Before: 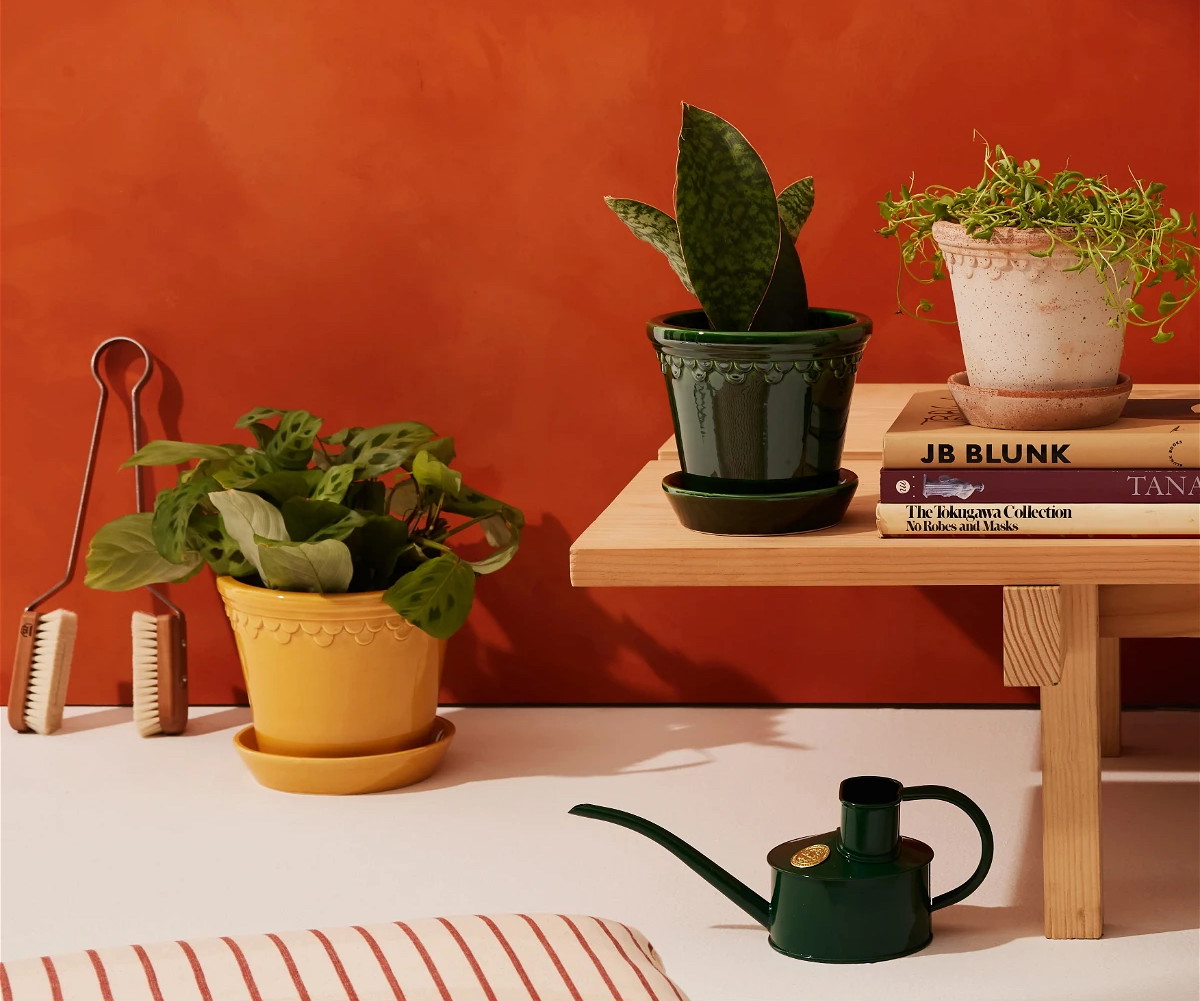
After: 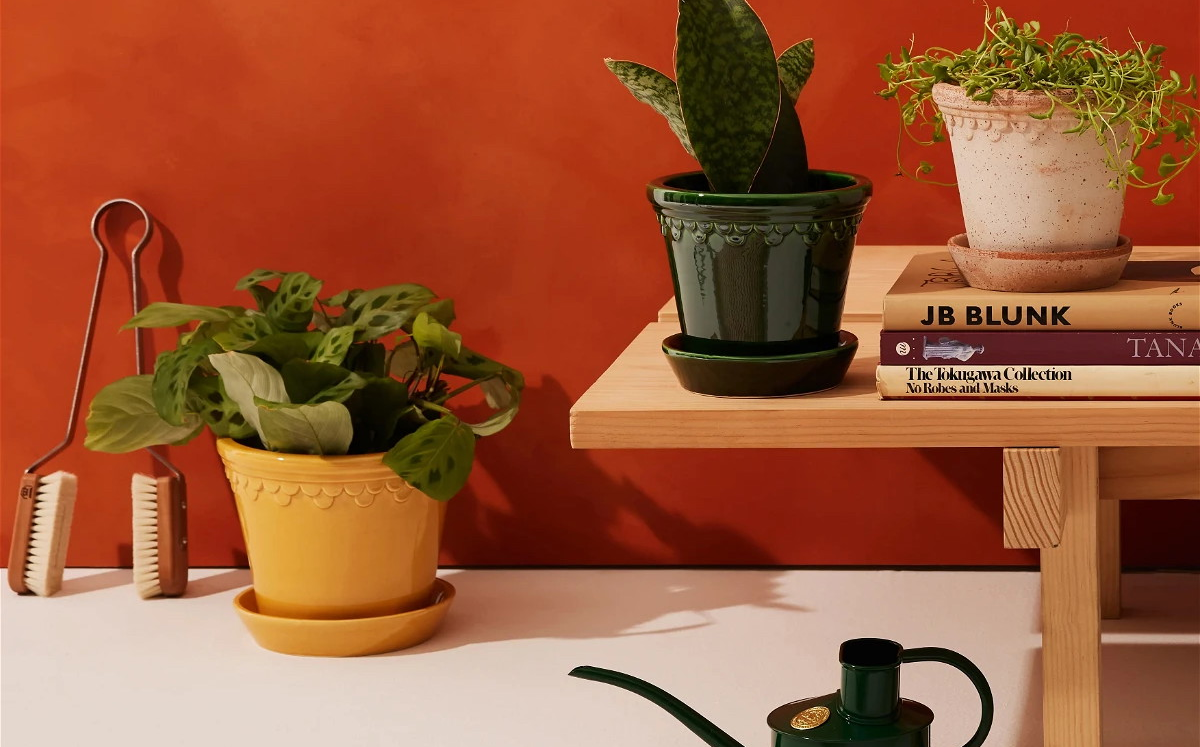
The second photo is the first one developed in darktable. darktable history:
crop: top 13.797%, bottom 11.493%
